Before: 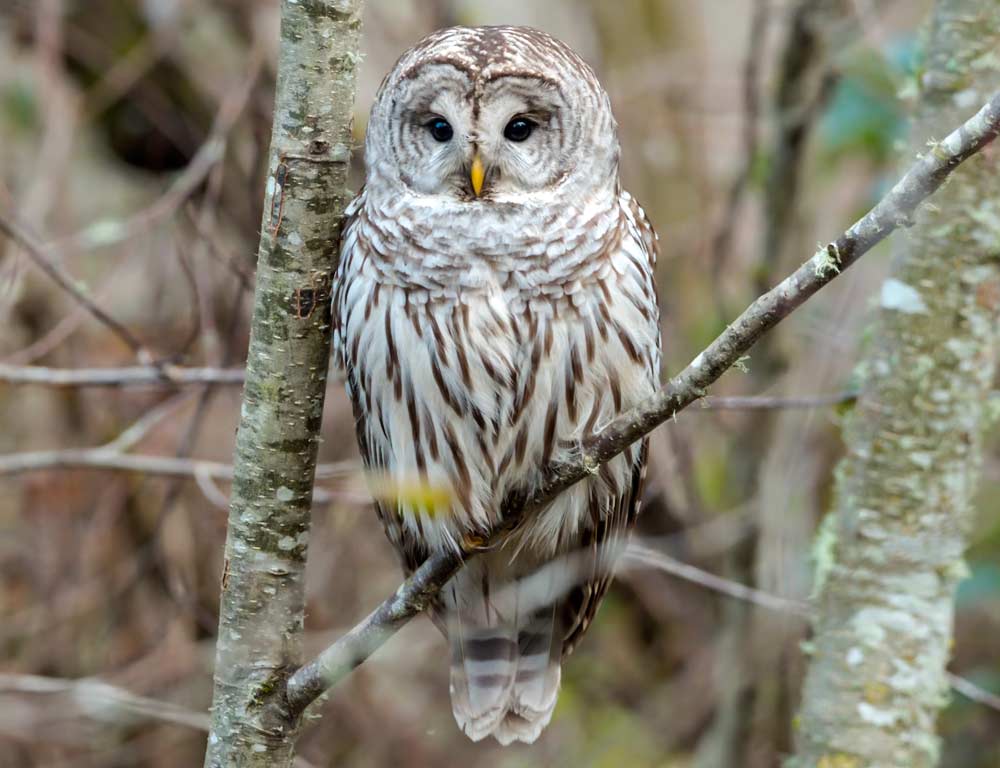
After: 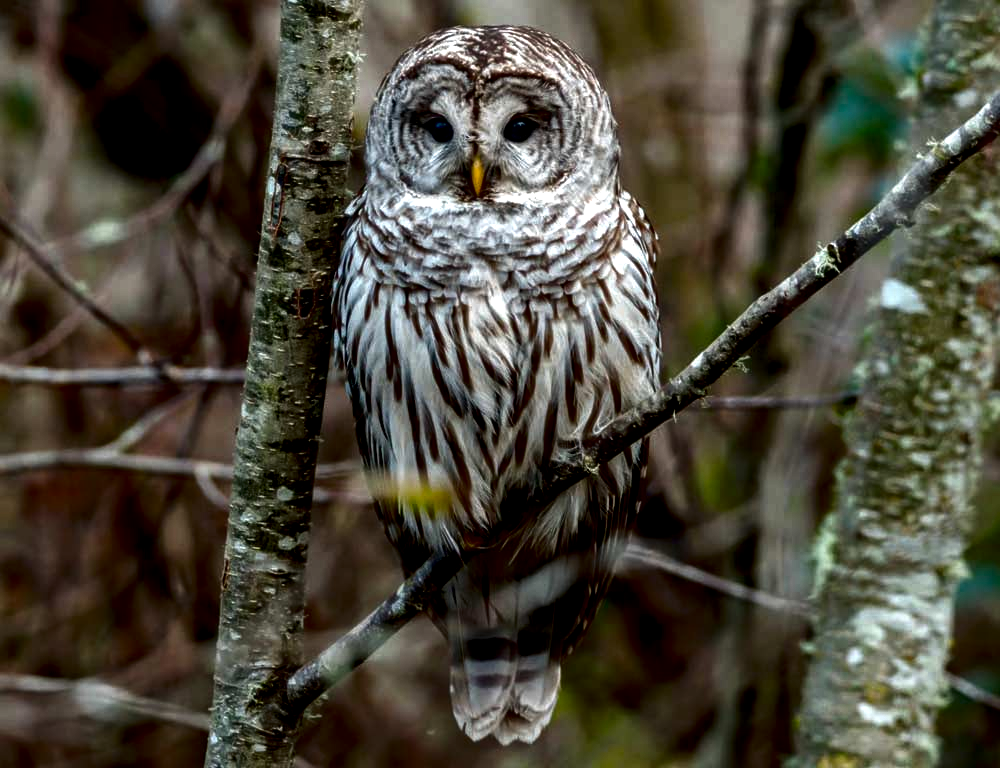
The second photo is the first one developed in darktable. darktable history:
contrast brightness saturation: contrast 0.09, brightness -0.59, saturation 0.17
local contrast: detail 150%
